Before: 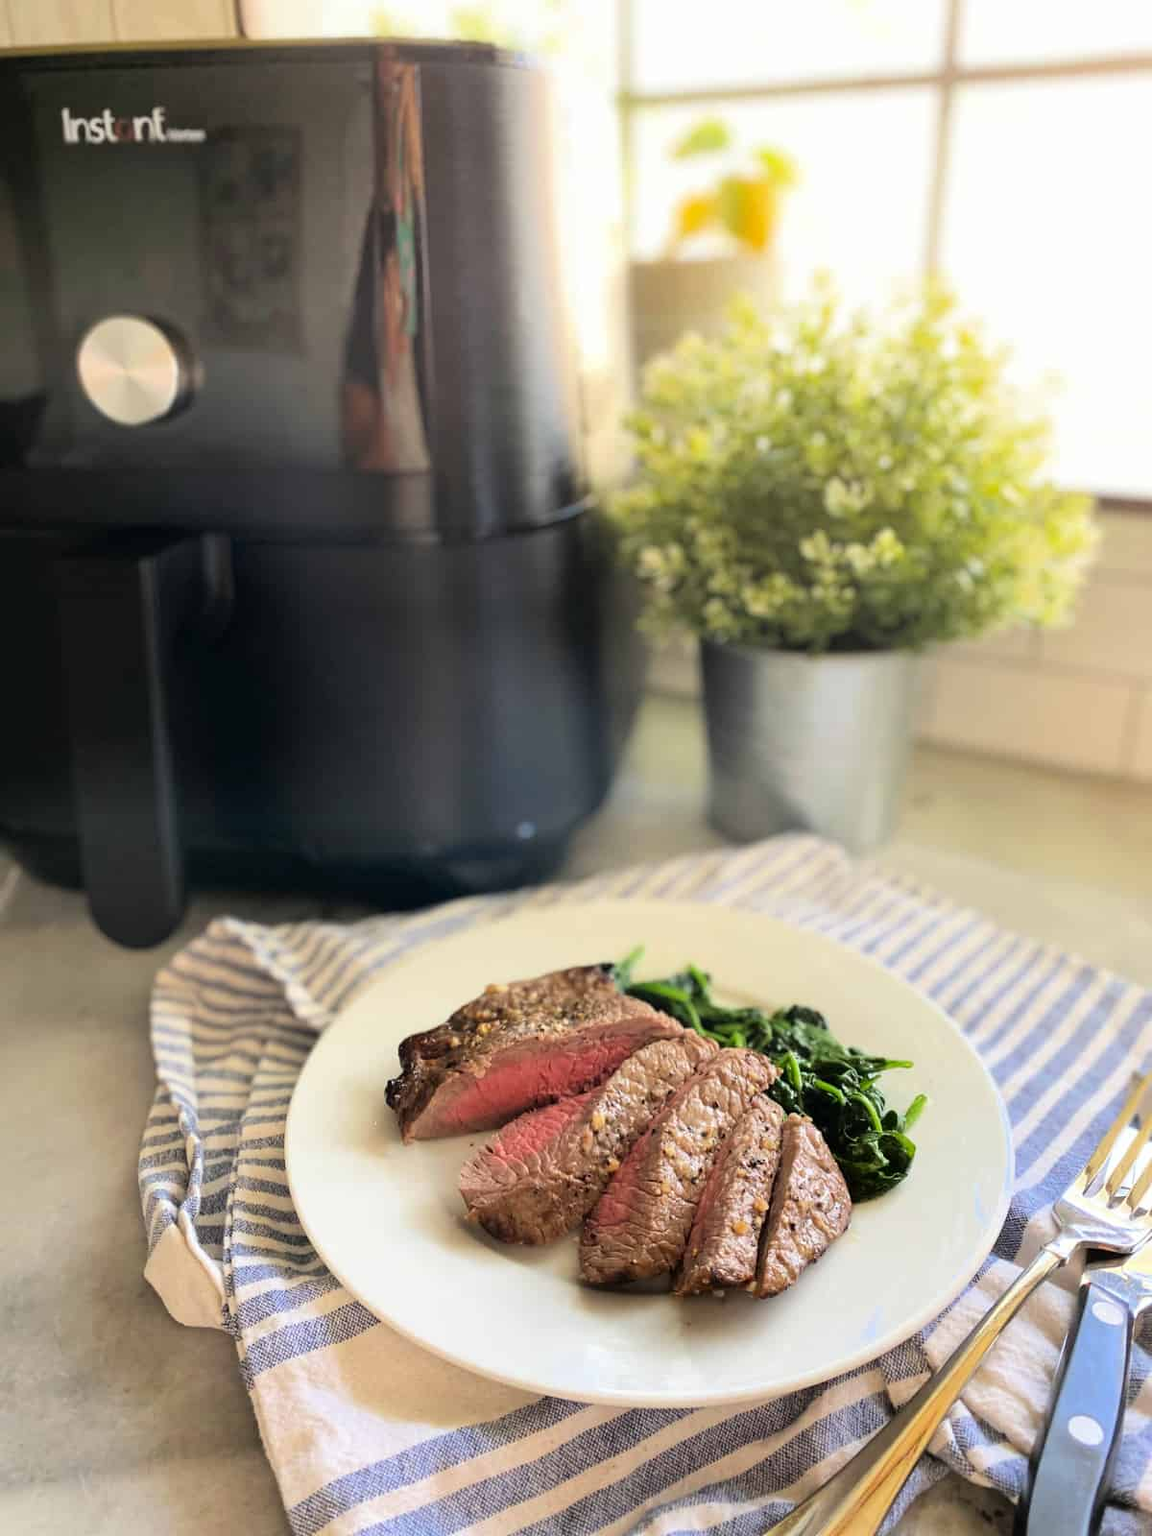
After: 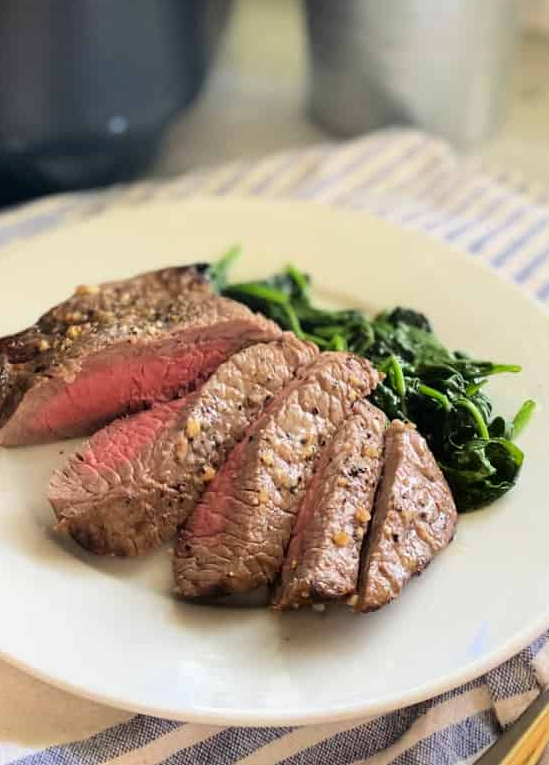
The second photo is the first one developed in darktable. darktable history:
crop: left 35.862%, top 46.281%, right 18.089%, bottom 5.87%
